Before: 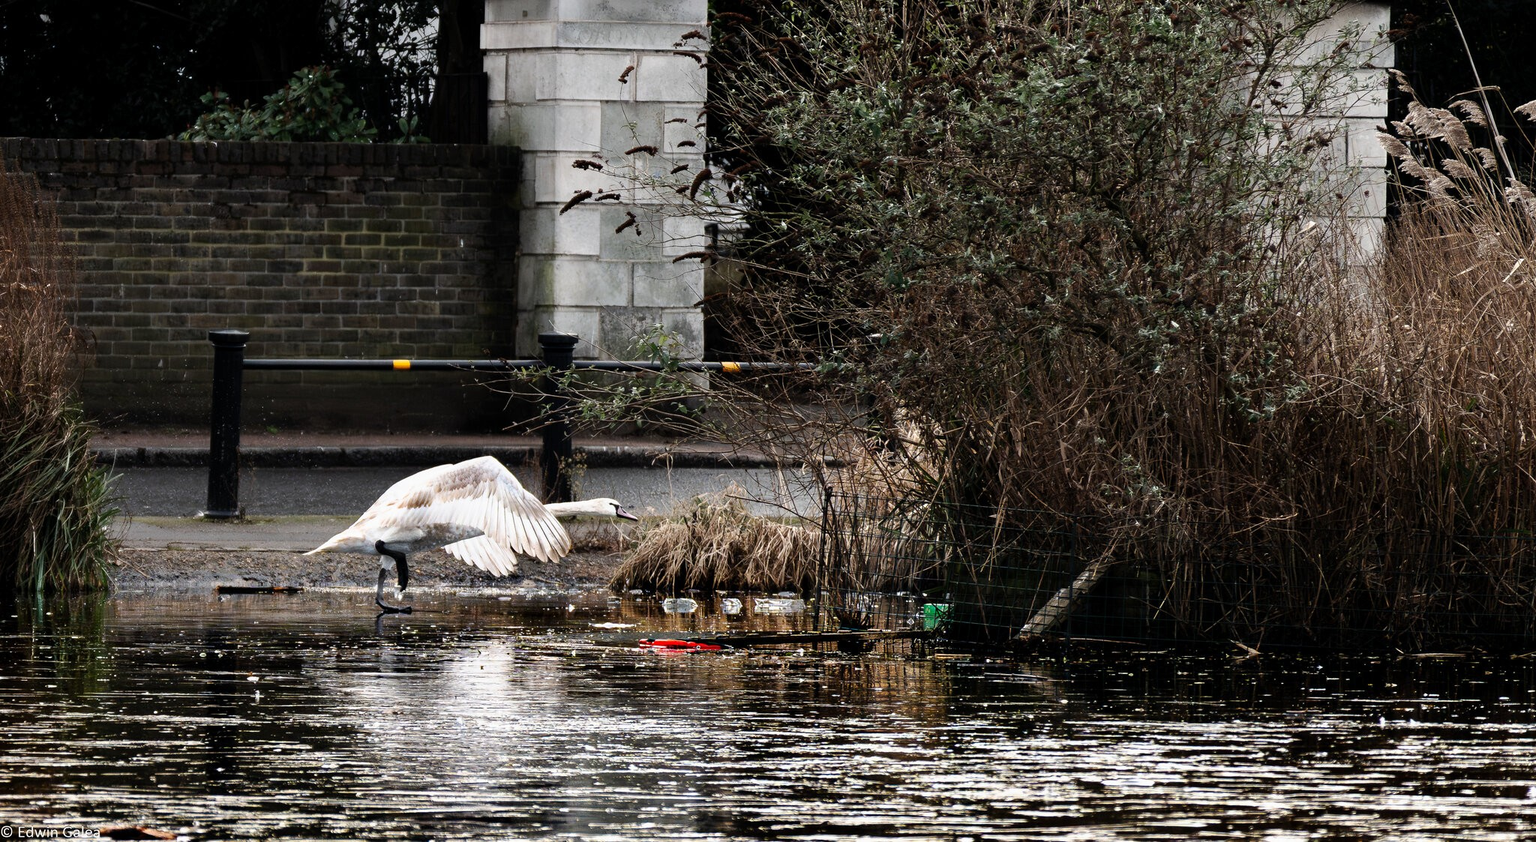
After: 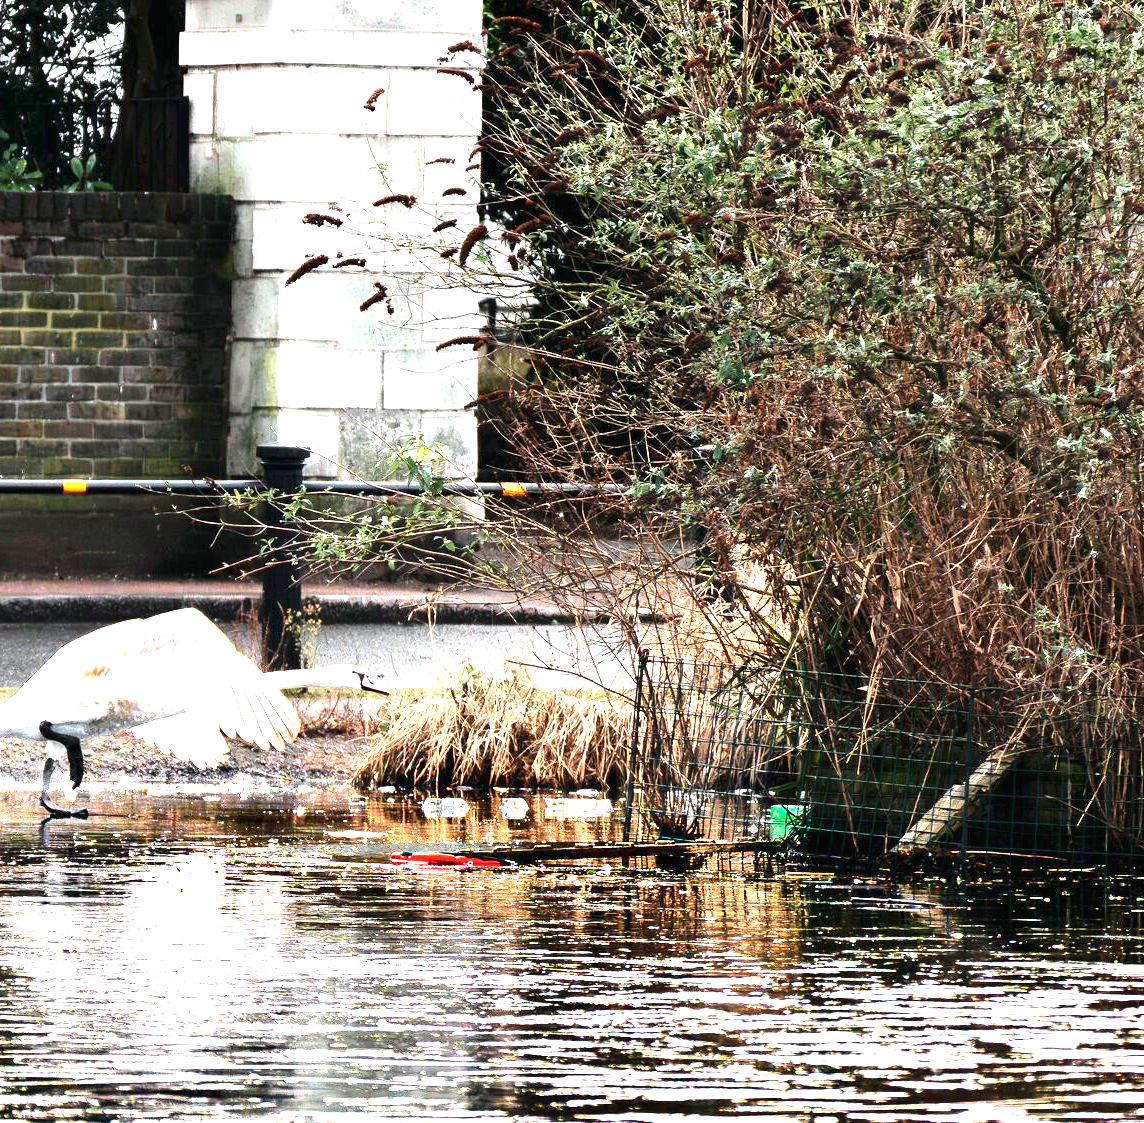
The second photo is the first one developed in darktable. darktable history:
crop and rotate: left 22.554%, right 21.553%
tone curve: curves: ch0 [(0, 0.01) (0.037, 0.032) (0.131, 0.108) (0.275, 0.258) (0.483, 0.512) (0.61, 0.661) (0.696, 0.742) (0.792, 0.834) (0.911, 0.936) (0.997, 0.995)]; ch1 [(0, 0) (0.308, 0.29) (0.425, 0.411) (0.503, 0.502) (0.529, 0.543) (0.683, 0.706) (0.746, 0.77) (1, 1)]; ch2 [(0, 0) (0.225, 0.214) (0.334, 0.339) (0.401, 0.415) (0.485, 0.487) (0.502, 0.502) (0.525, 0.523) (0.545, 0.552) (0.587, 0.61) (0.636, 0.654) (0.711, 0.729) (0.845, 0.855) (0.998, 0.977)], color space Lab, independent channels, preserve colors none
exposure: black level correction 0, exposure 2.159 EV, compensate exposure bias true, compensate highlight preservation false
